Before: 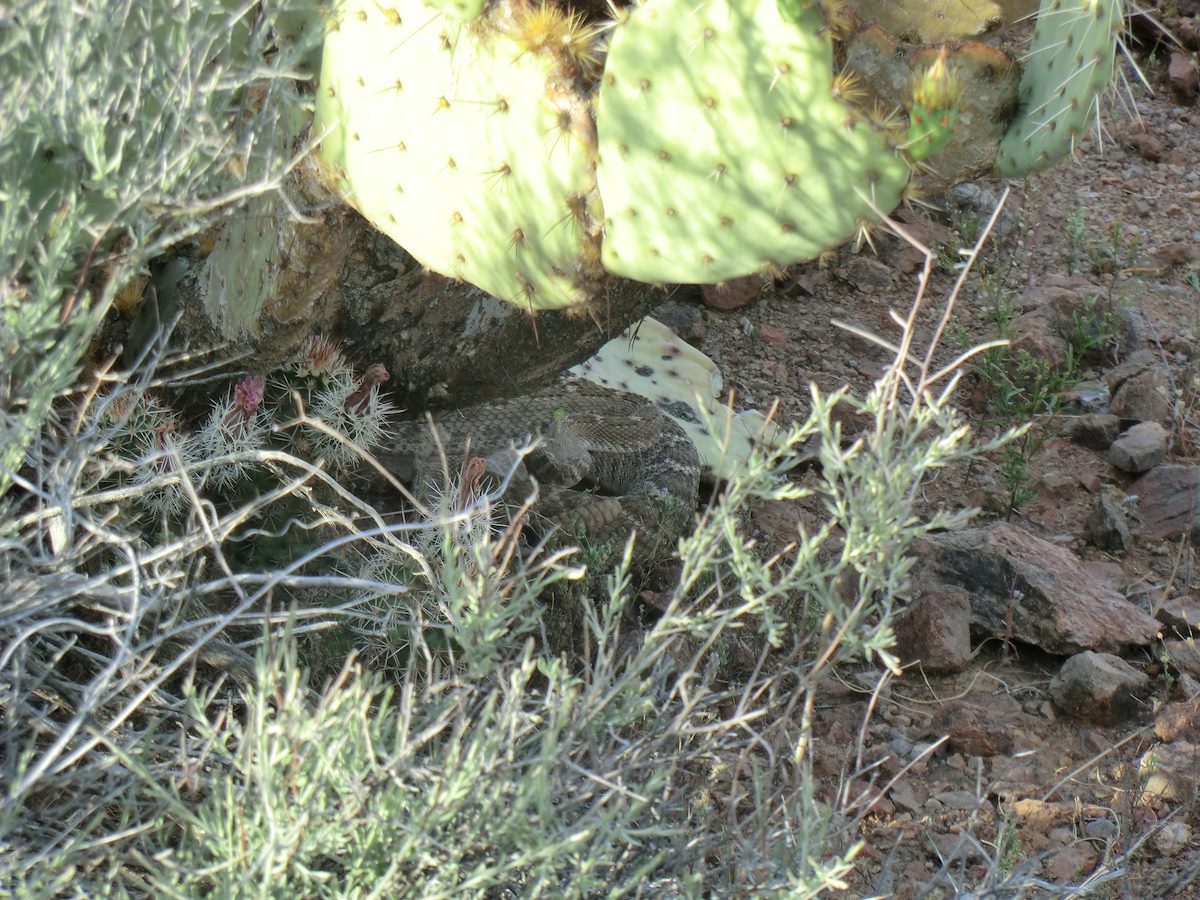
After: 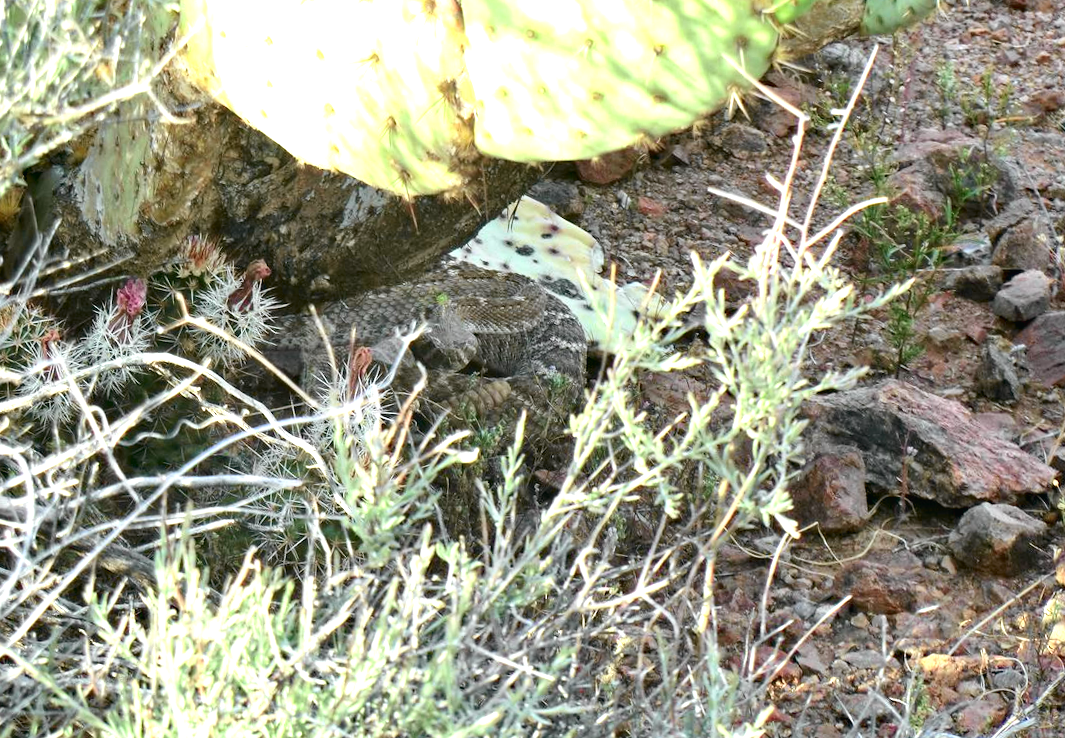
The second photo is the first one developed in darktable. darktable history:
tone curve: curves: ch0 [(0, 0.015) (0.037, 0.032) (0.131, 0.113) (0.275, 0.26) (0.497, 0.505) (0.617, 0.643) (0.704, 0.735) (0.813, 0.842) (0.911, 0.931) (0.997, 1)]; ch1 [(0, 0) (0.301, 0.3) (0.444, 0.438) (0.493, 0.494) (0.501, 0.5) (0.534, 0.543) (0.582, 0.605) (0.658, 0.687) (0.746, 0.79) (1, 1)]; ch2 [(0, 0) (0.246, 0.234) (0.36, 0.356) (0.415, 0.426) (0.476, 0.492) (0.502, 0.499) (0.525, 0.517) (0.533, 0.534) (0.586, 0.598) (0.634, 0.643) (0.706, 0.717) (0.853, 0.83) (1, 0.951)], color space Lab, independent channels, preserve colors none
crop and rotate: left 8.262%, top 9.226%
contrast brightness saturation: brightness -0.09
color zones: curves: ch1 [(0, 0.513) (0.143, 0.524) (0.286, 0.511) (0.429, 0.506) (0.571, 0.503) (0.714, 0.503) (0.857, 0.508) (1, 0.513)]
exposure: exposure 1.137 EV, compensate highlight preservation false
rotate and perspective: rotation -3.52°, crop left 0.036, crop right 0.964, crop top 0.081, crop bottom 0.919
color balance: mode lift, gamma, gain (sRGB), lift [1, 0.99, 1.01, 0.992], gamma [1, 1.037, 0.974, 0.963]
haze removal: compatibility mode true, adaptive false
